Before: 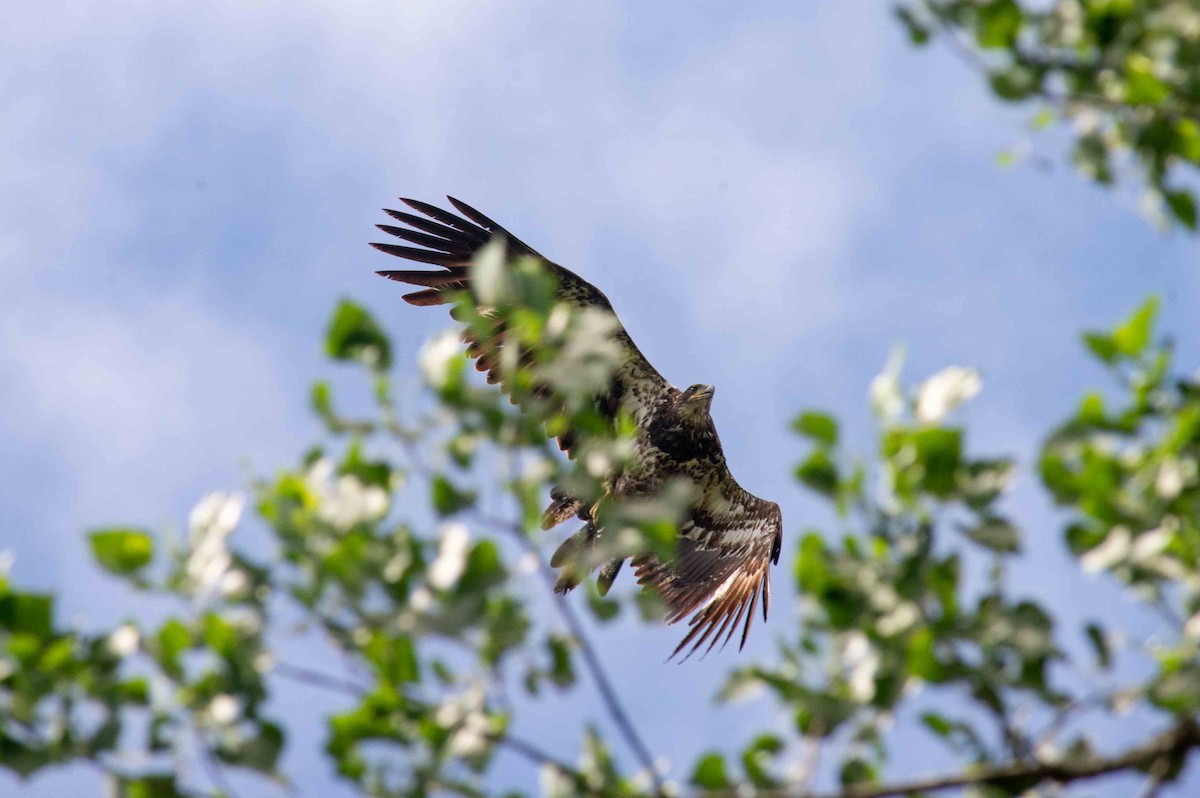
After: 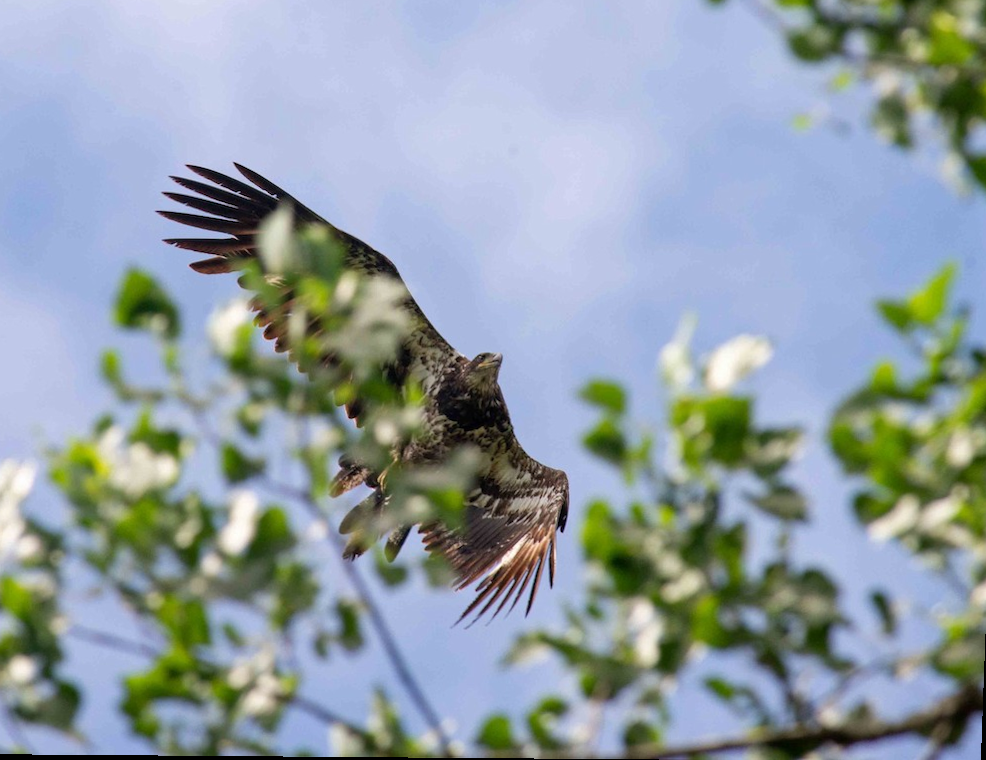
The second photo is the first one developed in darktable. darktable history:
crop and rotate: left 17.959%, top 5.771%, right 1.742%
rotate and perspective: lens shift (vertical) 0.048, lens shift (horizontal) -0.024, automatic cropping off
